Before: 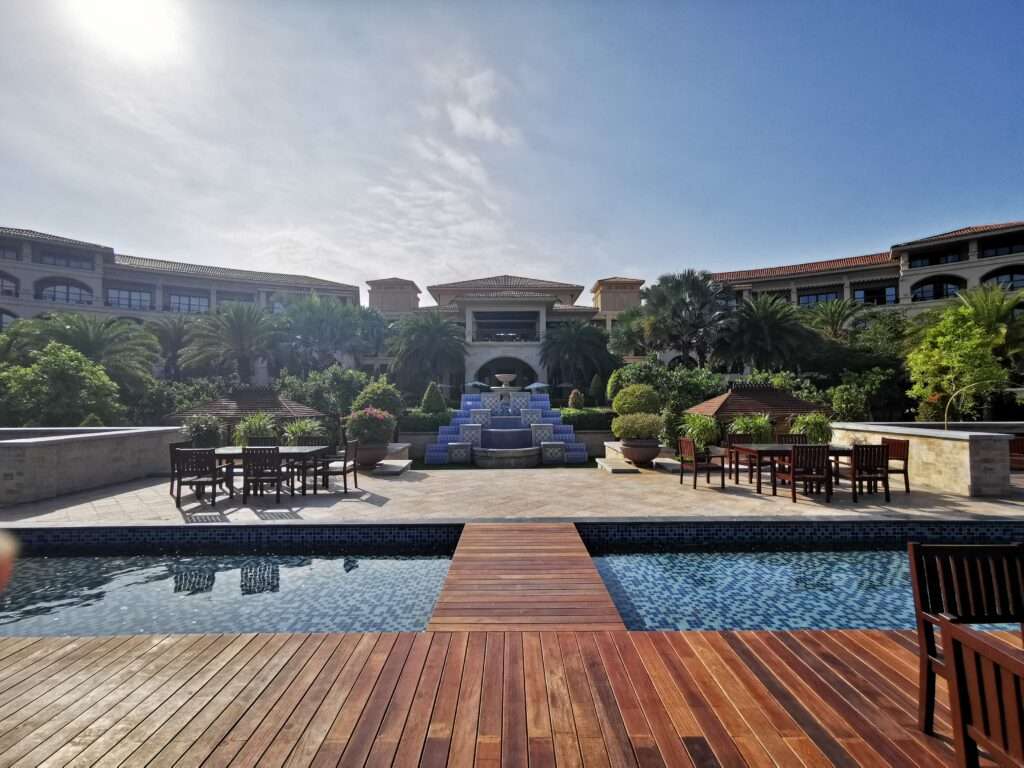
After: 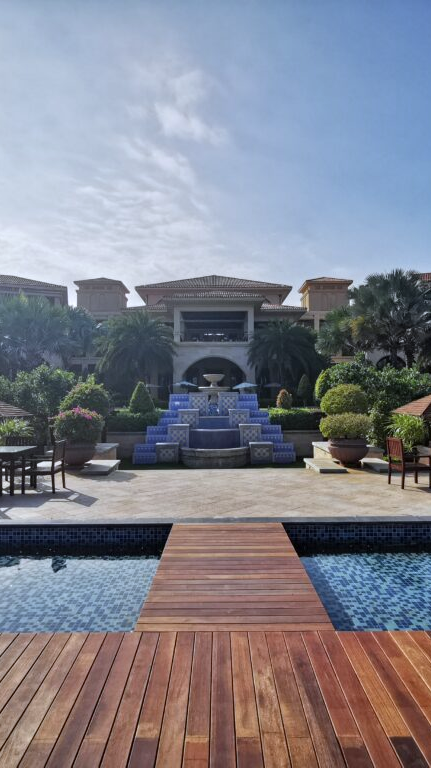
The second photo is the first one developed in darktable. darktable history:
crop: left 28.583%, right 29.231%
white balance: red 0.967, blue 1.049
